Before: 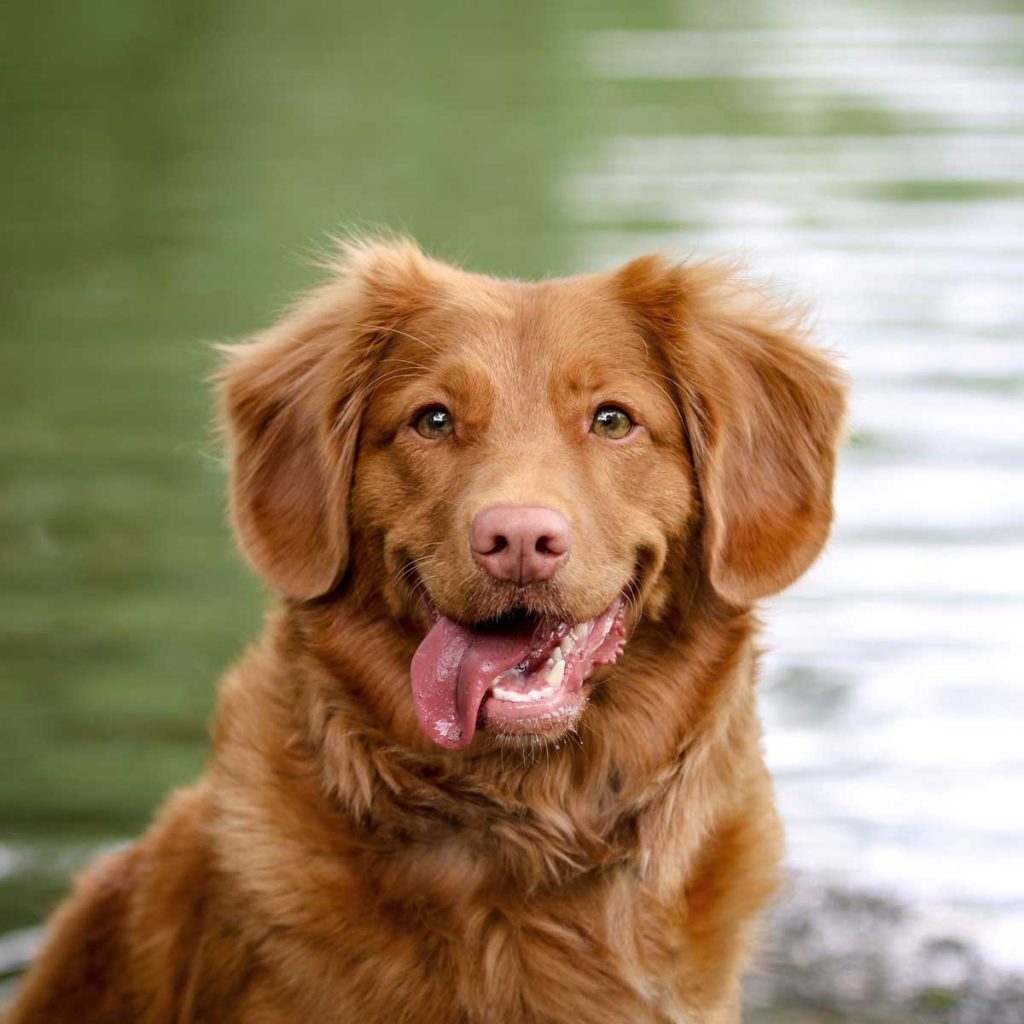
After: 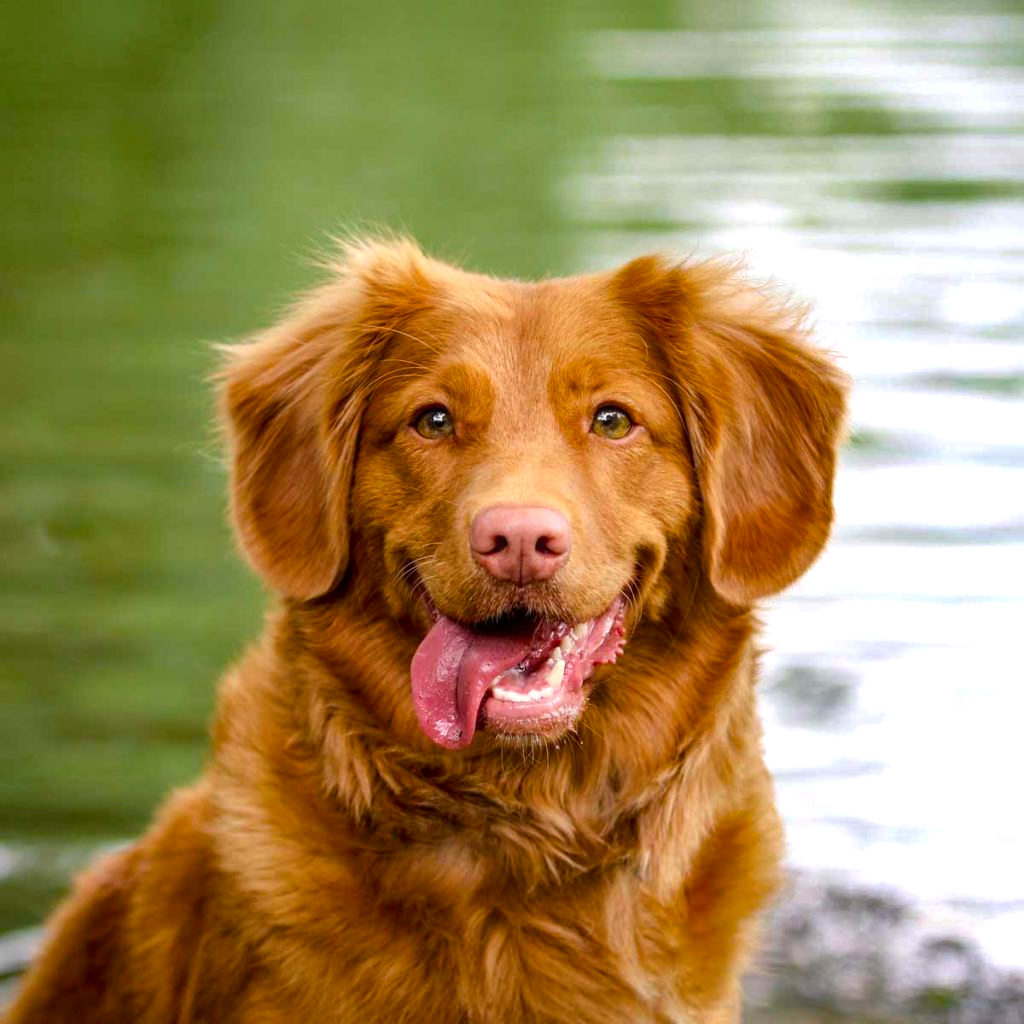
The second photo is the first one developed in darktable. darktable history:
local contrast: highlights 107%, shadows 97%, detail 119%, midtone range 0.2
exposure: exposure 0.161 EV, compensate exposure bias true, compensate highlight preservation false
shadows and highlights: soften with gaussian
contrast equalizer: octaves 7, y [[0.5, 0.5, 0.468, 0.5, 0.5, 0.5], [0.5 ×6], [0.5 ×6], [0 ×6], [0 ×6]]
color balance rgb: power › hue 73.95°, perceptual saturation grading › global saturation 30%, global vibrance 18.146%
